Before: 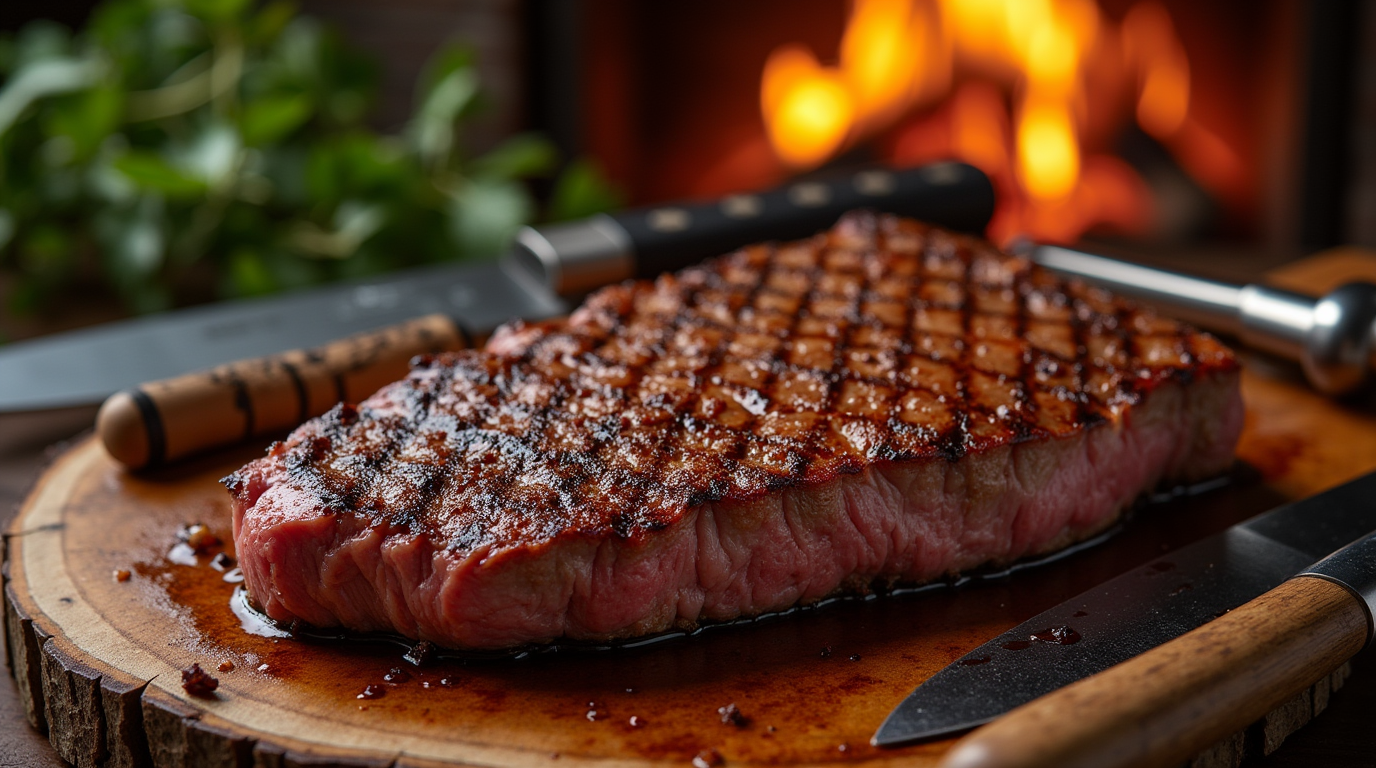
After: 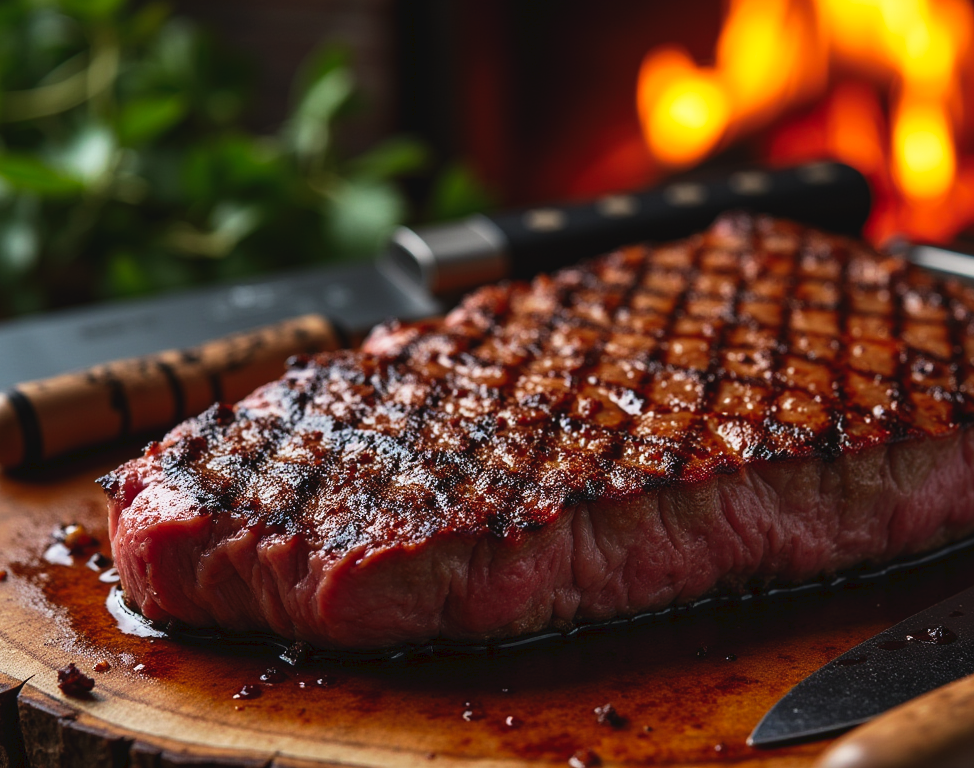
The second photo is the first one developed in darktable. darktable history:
crop and rotate: left 9.061%, right 20.142%
tone curve: curves: ch0 [(0, 0) (0.003, 0.036) (0.011, 0.04) (0.025, 0.042) (0.044, 0.052) (0.069, 0.066) (0.1, 0.085) (0.136, 0.106) (0.177, 0.144) (0.224, 0.188) (0.277, 0.241) (0.335, 0.307) (0.399, 0.382) (0.468, 0.466) (0.543, 0.56) (0.623, 0.672) (0.709, 0.772) (0.801, 0.876) (0.898, 0.949) (1, 1)], preserve colors none
